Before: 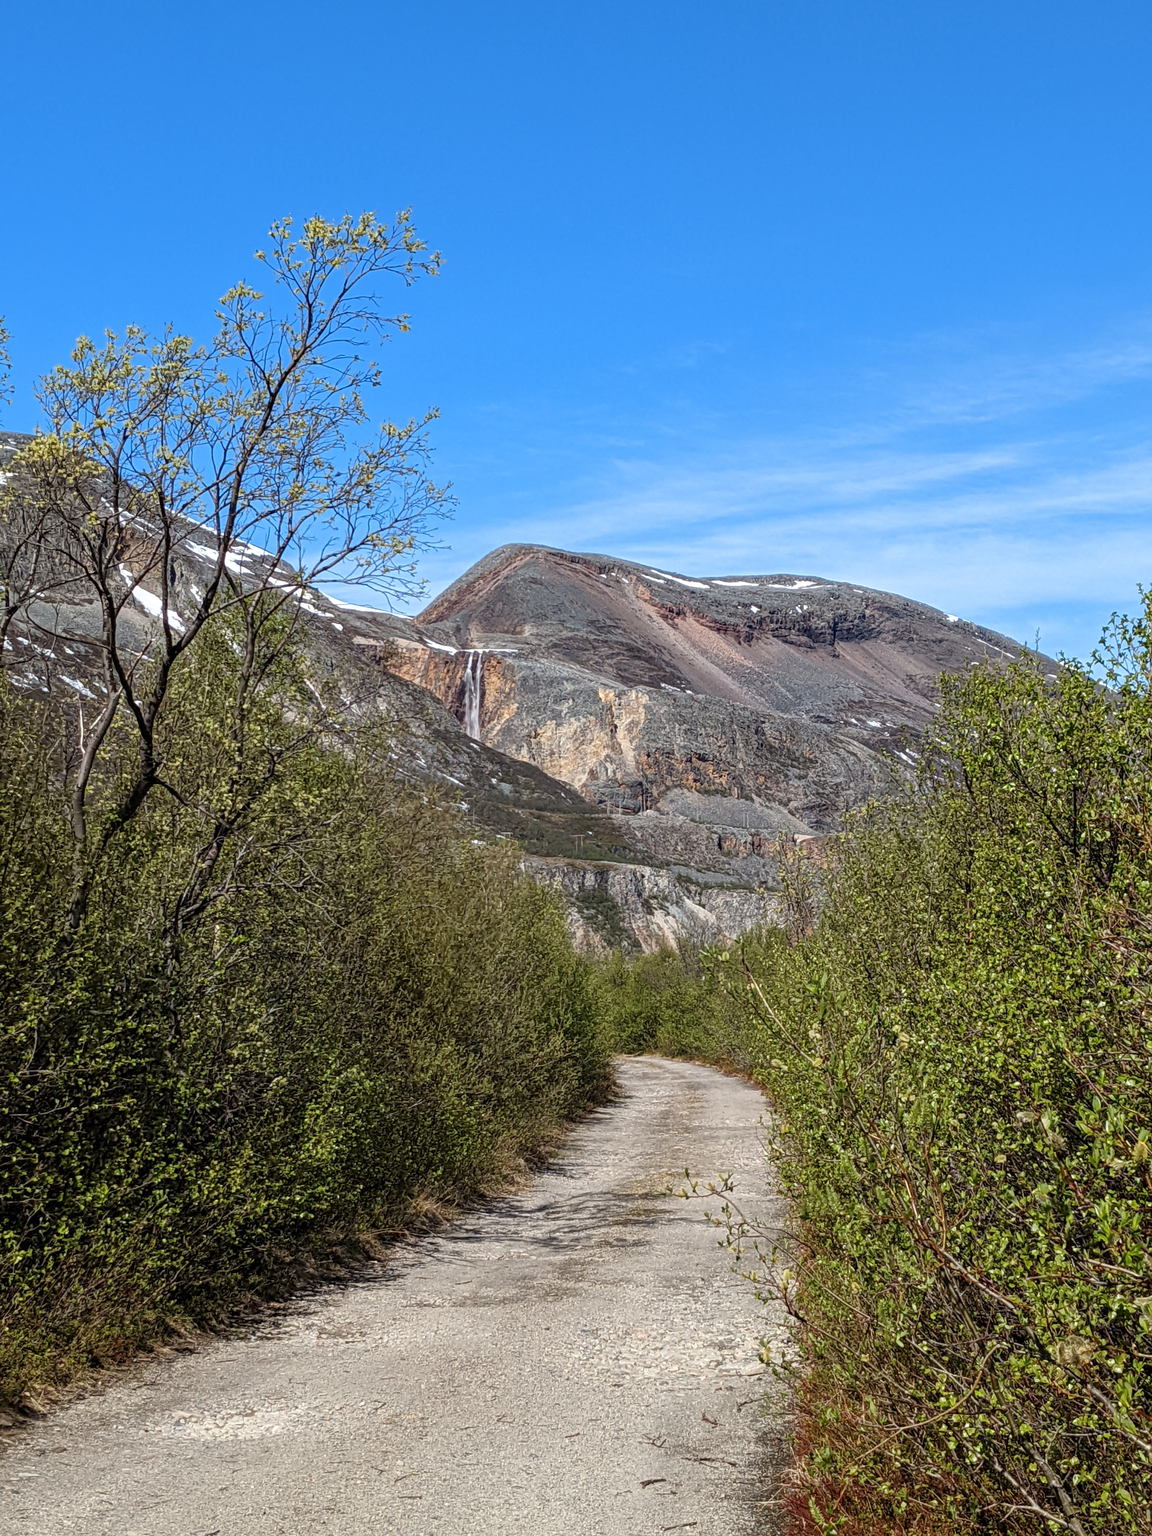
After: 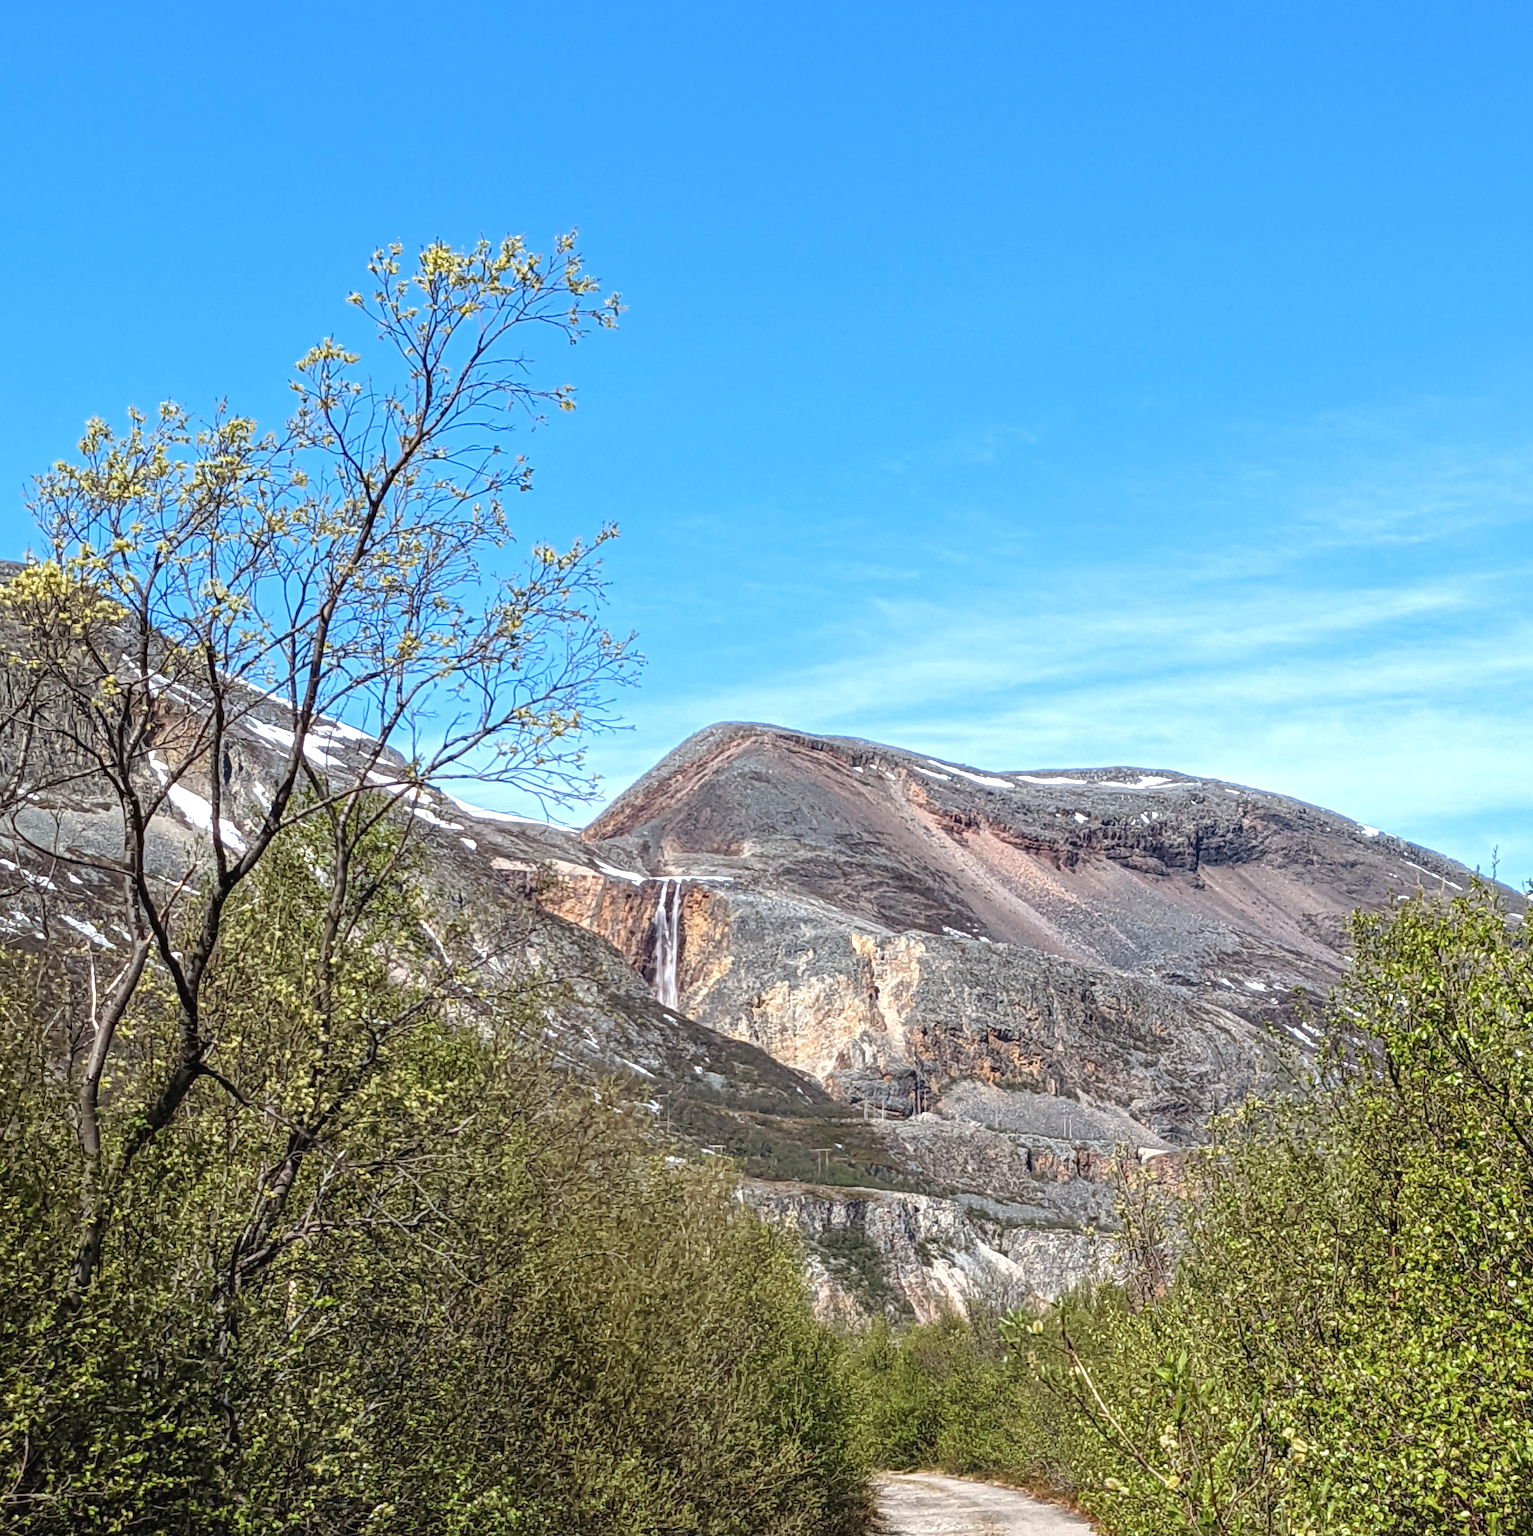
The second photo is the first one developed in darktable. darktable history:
exposure: black level correction -0.002, exposure 0.541 EV, compensate highlight preservation false
crop: left 1.573%, top 3.369%, right 7.589%, bottom 28.426%
